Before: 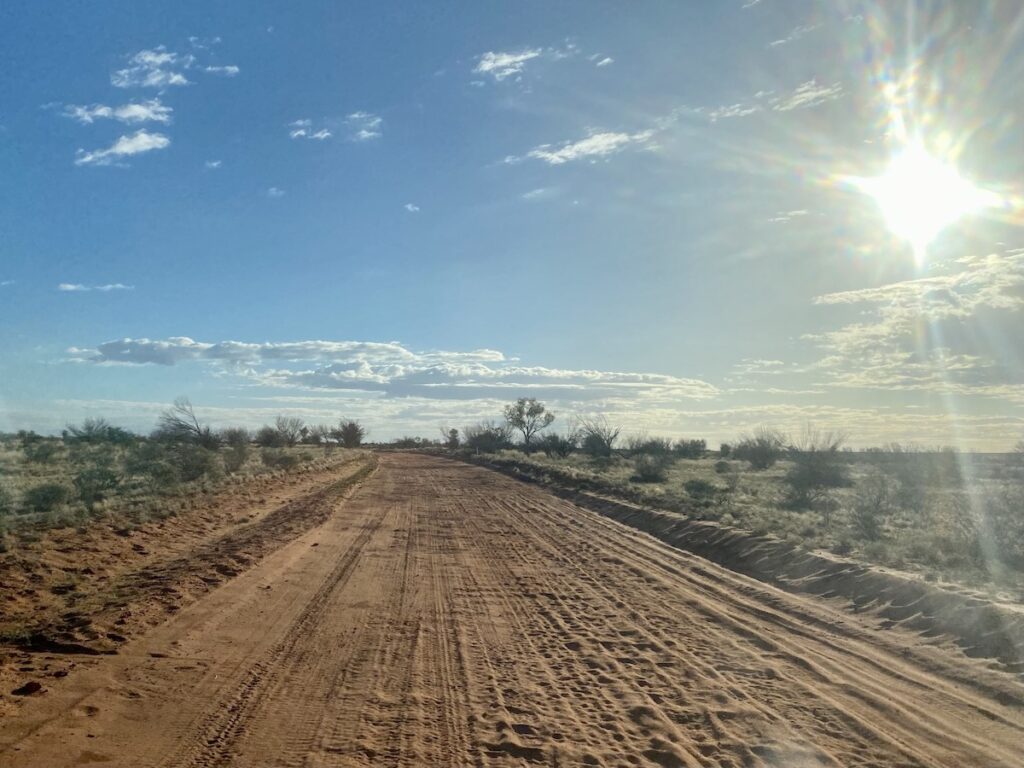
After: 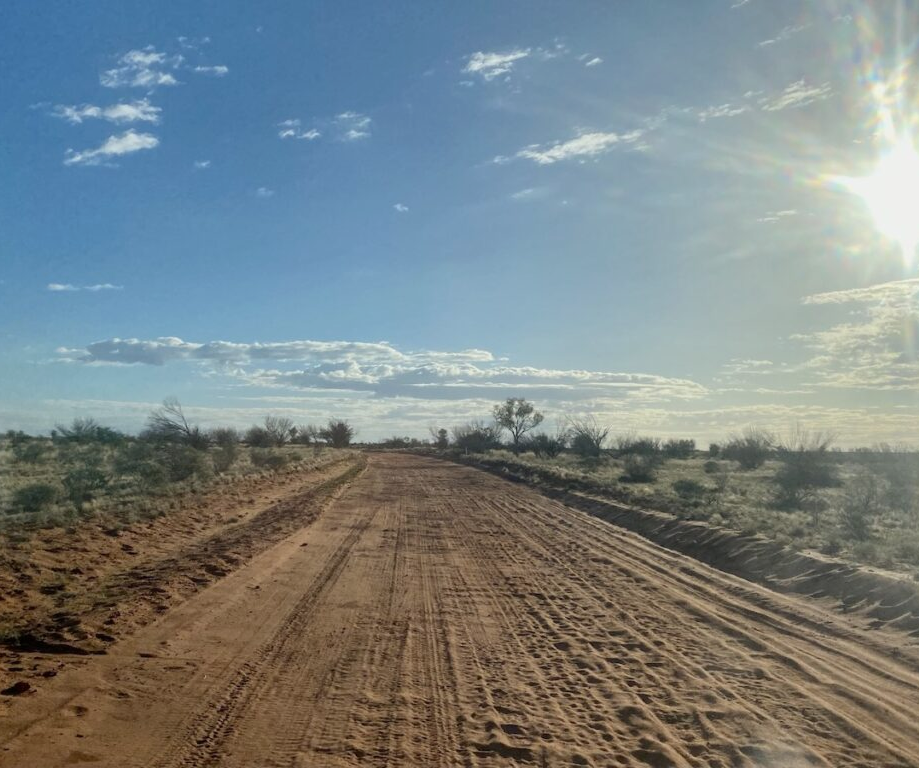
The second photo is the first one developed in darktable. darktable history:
exposure: exposure -0.157 EV, compensate highlight preservation false
crop and rotate: left 1.092%, right 9.115%
